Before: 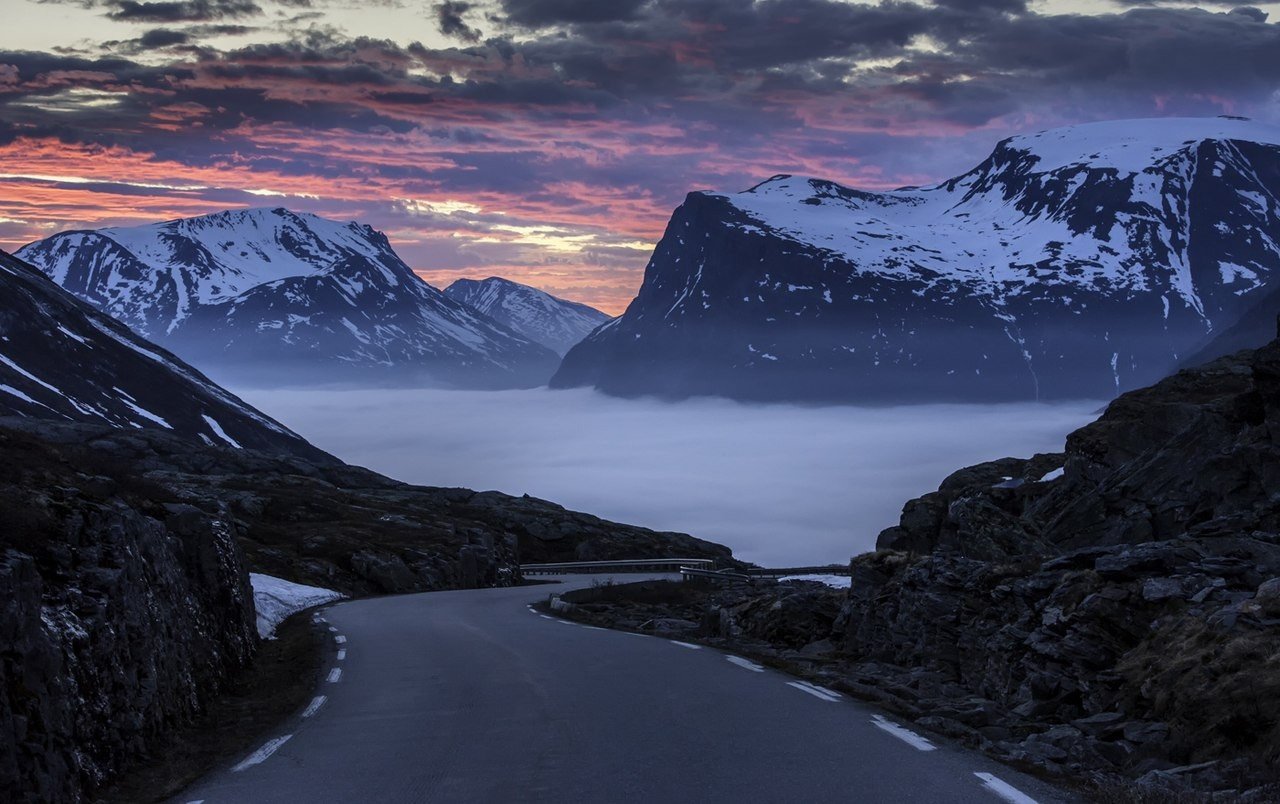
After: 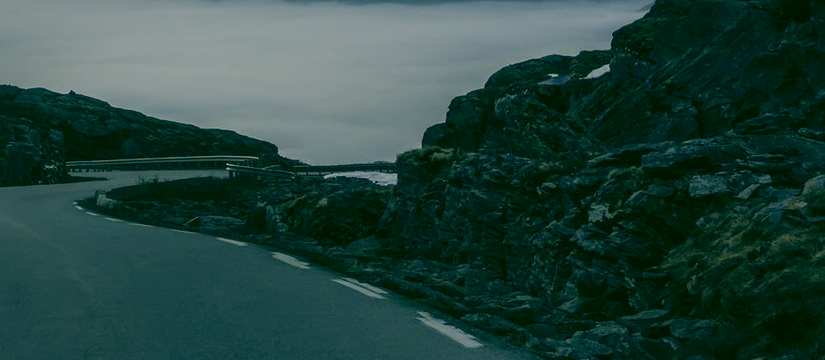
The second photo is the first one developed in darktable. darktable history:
color correction: highlights a* 5.62, highlights b* 33.57, shadows a* -25.86, shadows b* 4.02
shadows and highlights: shadows 40, highlights -60
bloom: size 9%, threshold 100%, strength 7%
crop and rotate: left 35.509%, top 50.238%, bottom 4.934%
